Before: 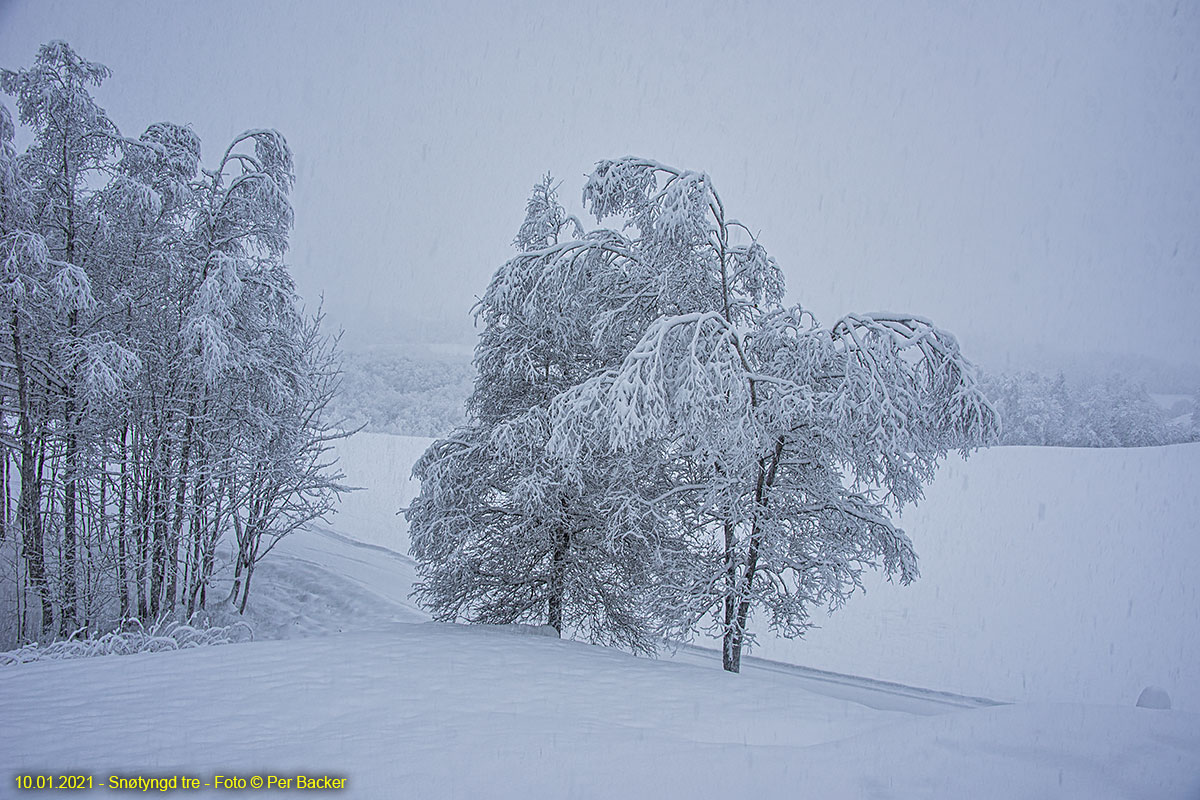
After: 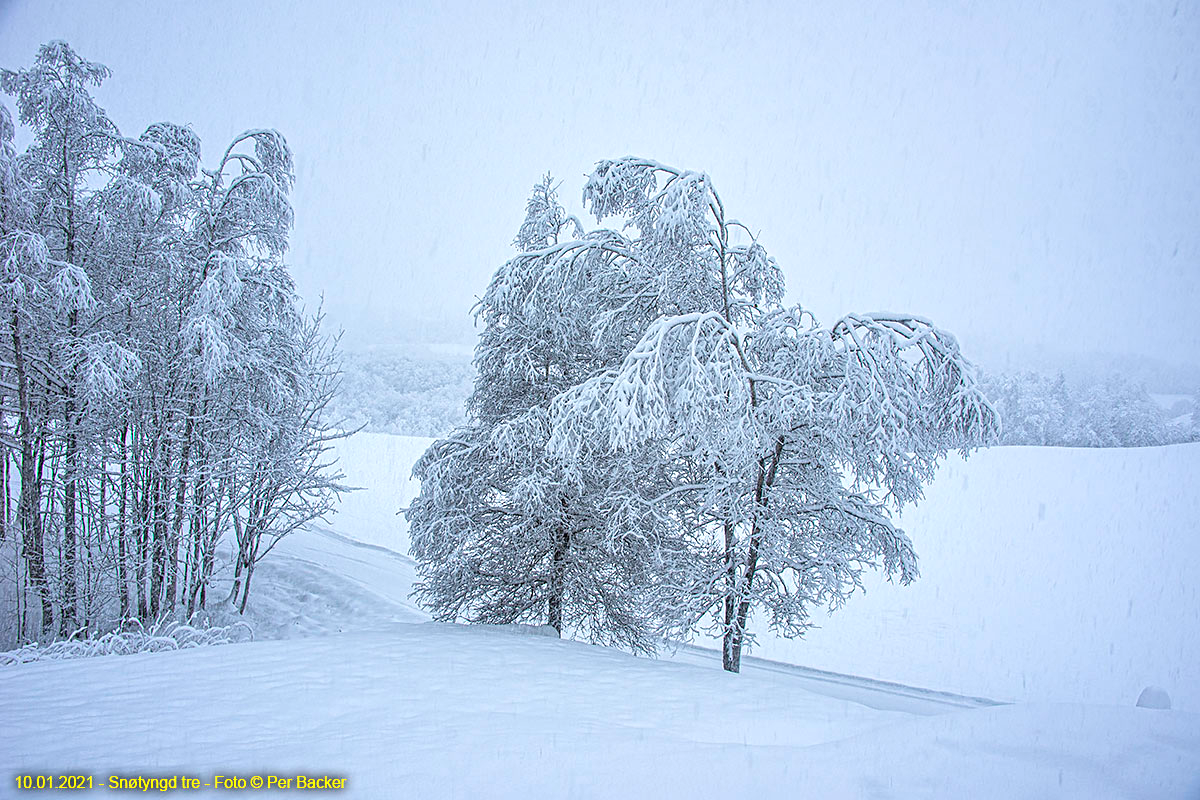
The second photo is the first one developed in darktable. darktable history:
exposure: exposure 0.646 EV, compensate exposure bias true, compensate highlight preservation false
